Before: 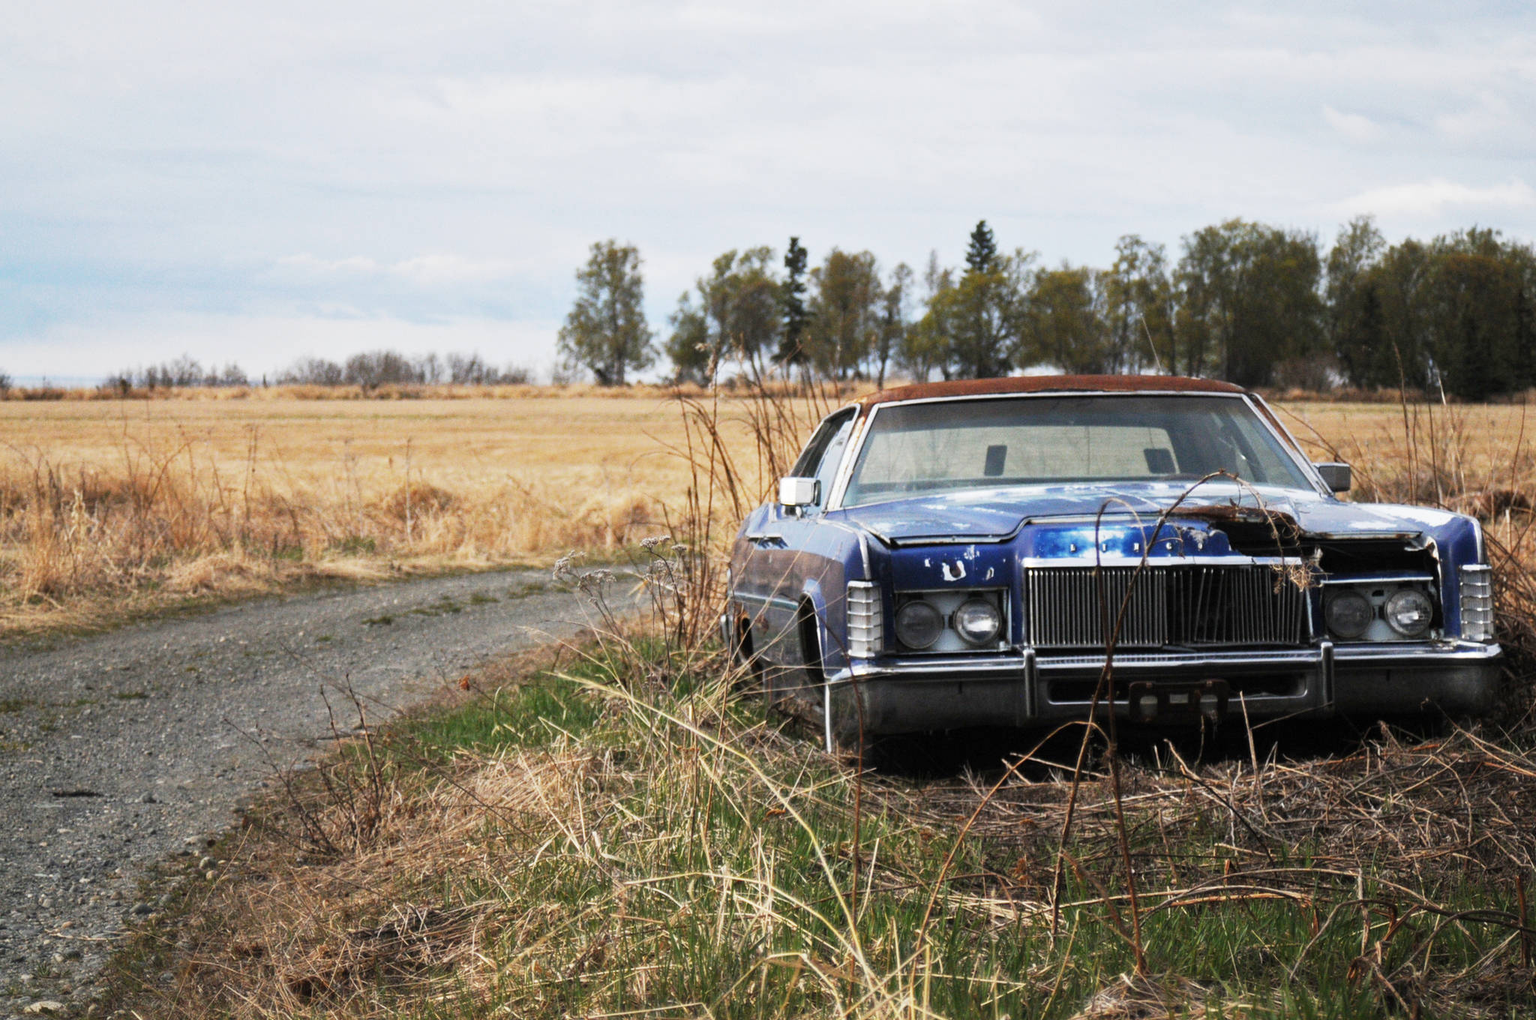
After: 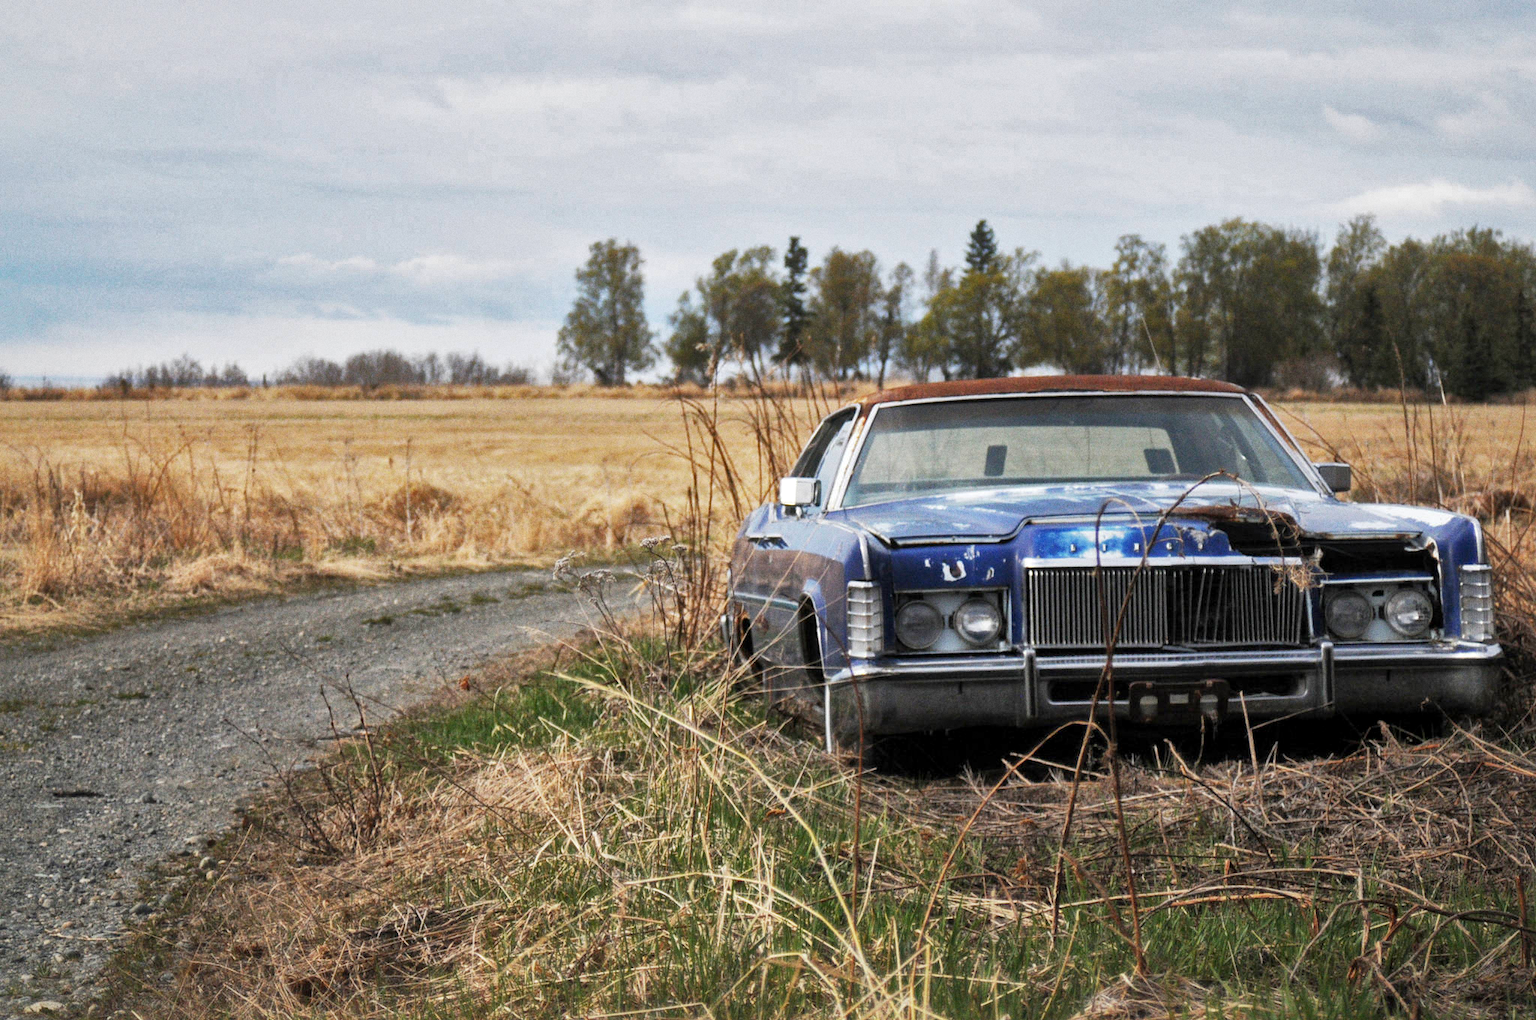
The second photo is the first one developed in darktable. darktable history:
grain: coarseness 0.47 ISO
local contrast: mode bilateral grid, contrast 20, coarseness 50, detail 130%, midtone range 0.2
shadows and highlights: on, module defaults
